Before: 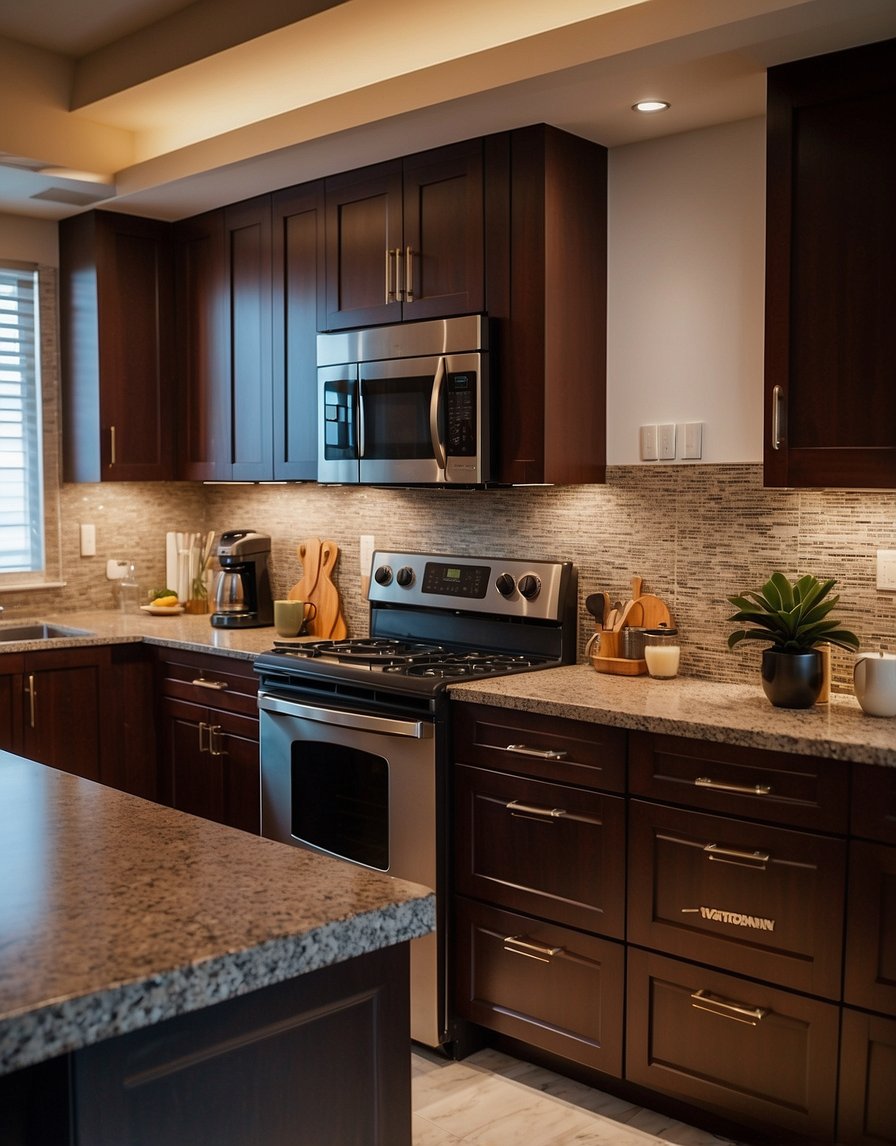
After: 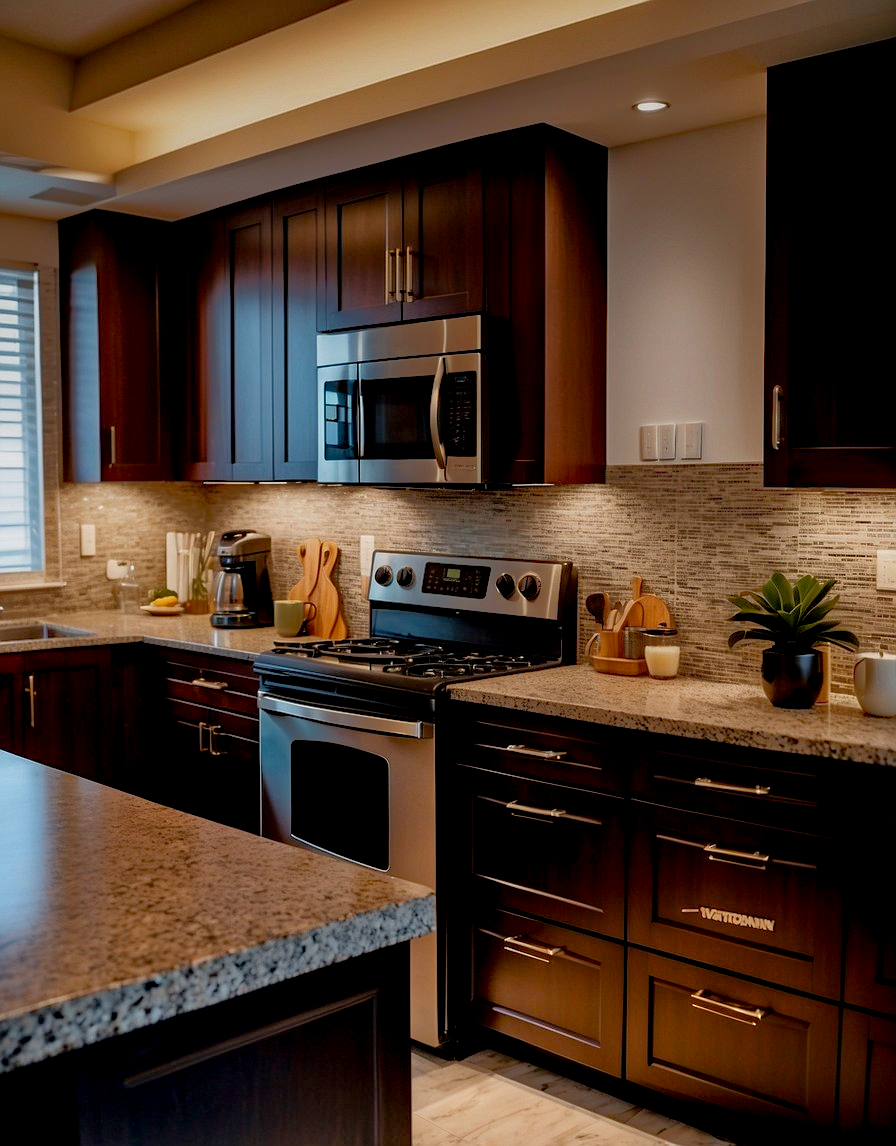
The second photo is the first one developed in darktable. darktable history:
exposure: black level correction 0.011, compensate highlight preservation false
tone equalizer: -8 EV -0.528 EV, -7 EV -0.319 EV, -6 EV -0.083 EV, -5 EV 0.413 EV, -4 EV 0.985 EV, -3 EV 0.791 EV, -2 EV -0.01 EV, -1 EV 0.14 EV, +0 EV -0.012 EV, smoothing 1
graduated density: rotation -0.352°, offset 57.64
haze removal: compatibility mode true, adaptive false
